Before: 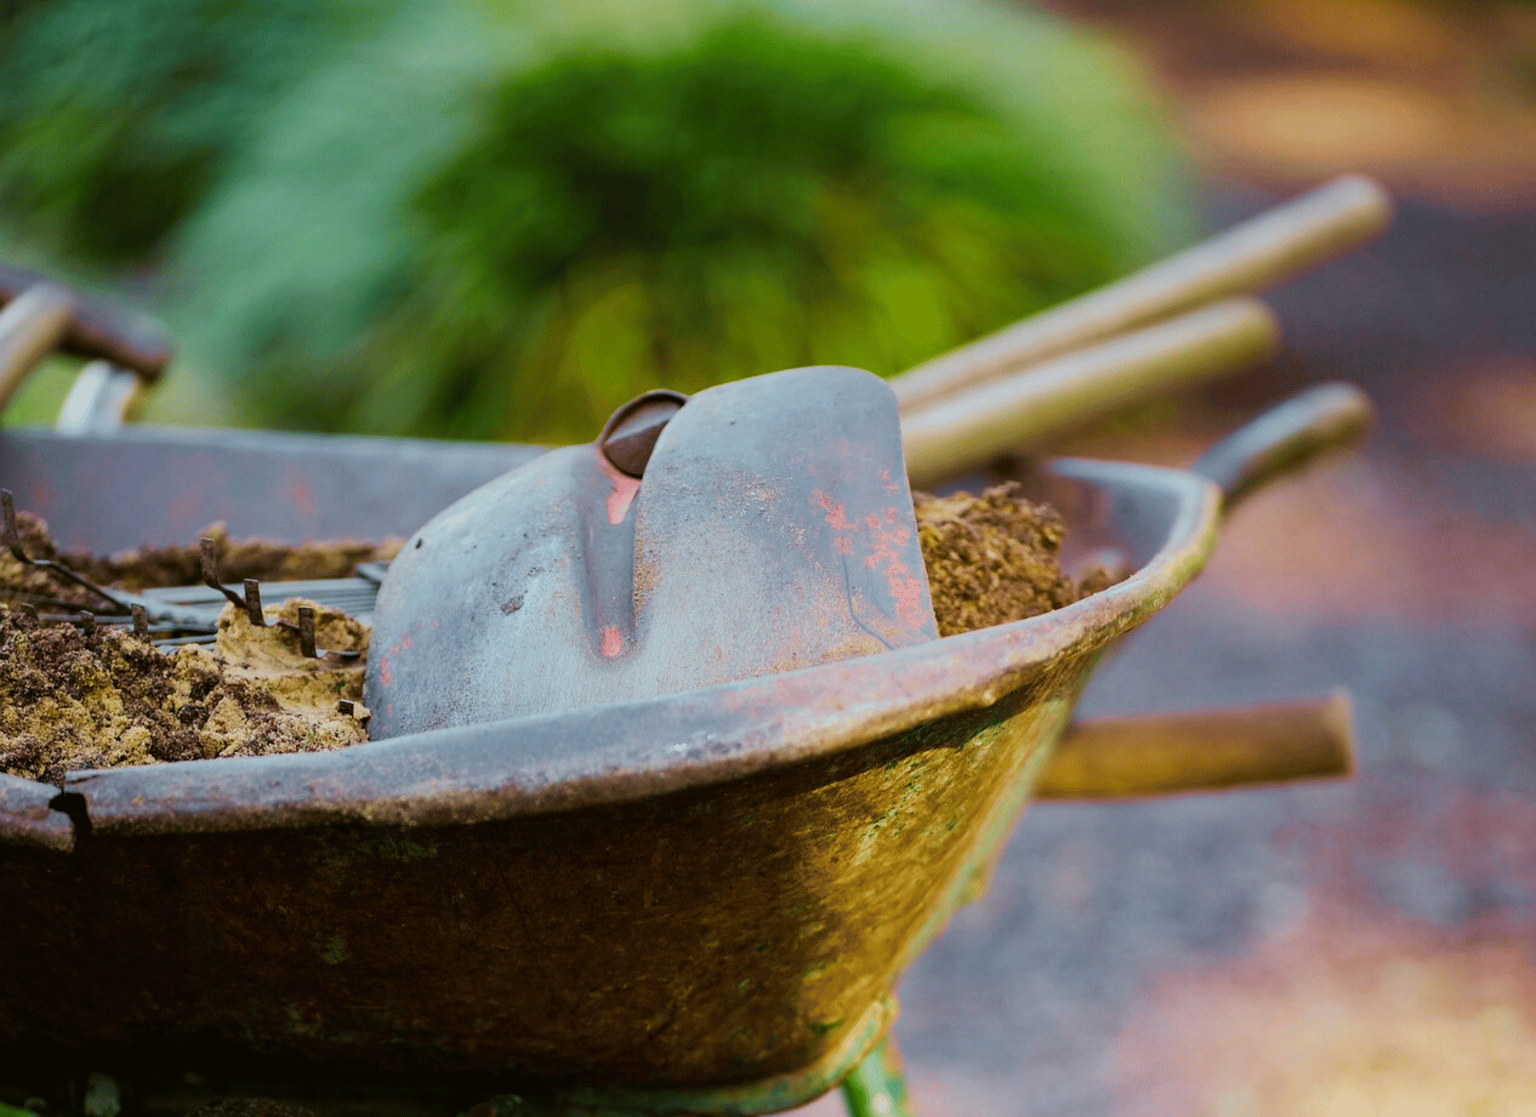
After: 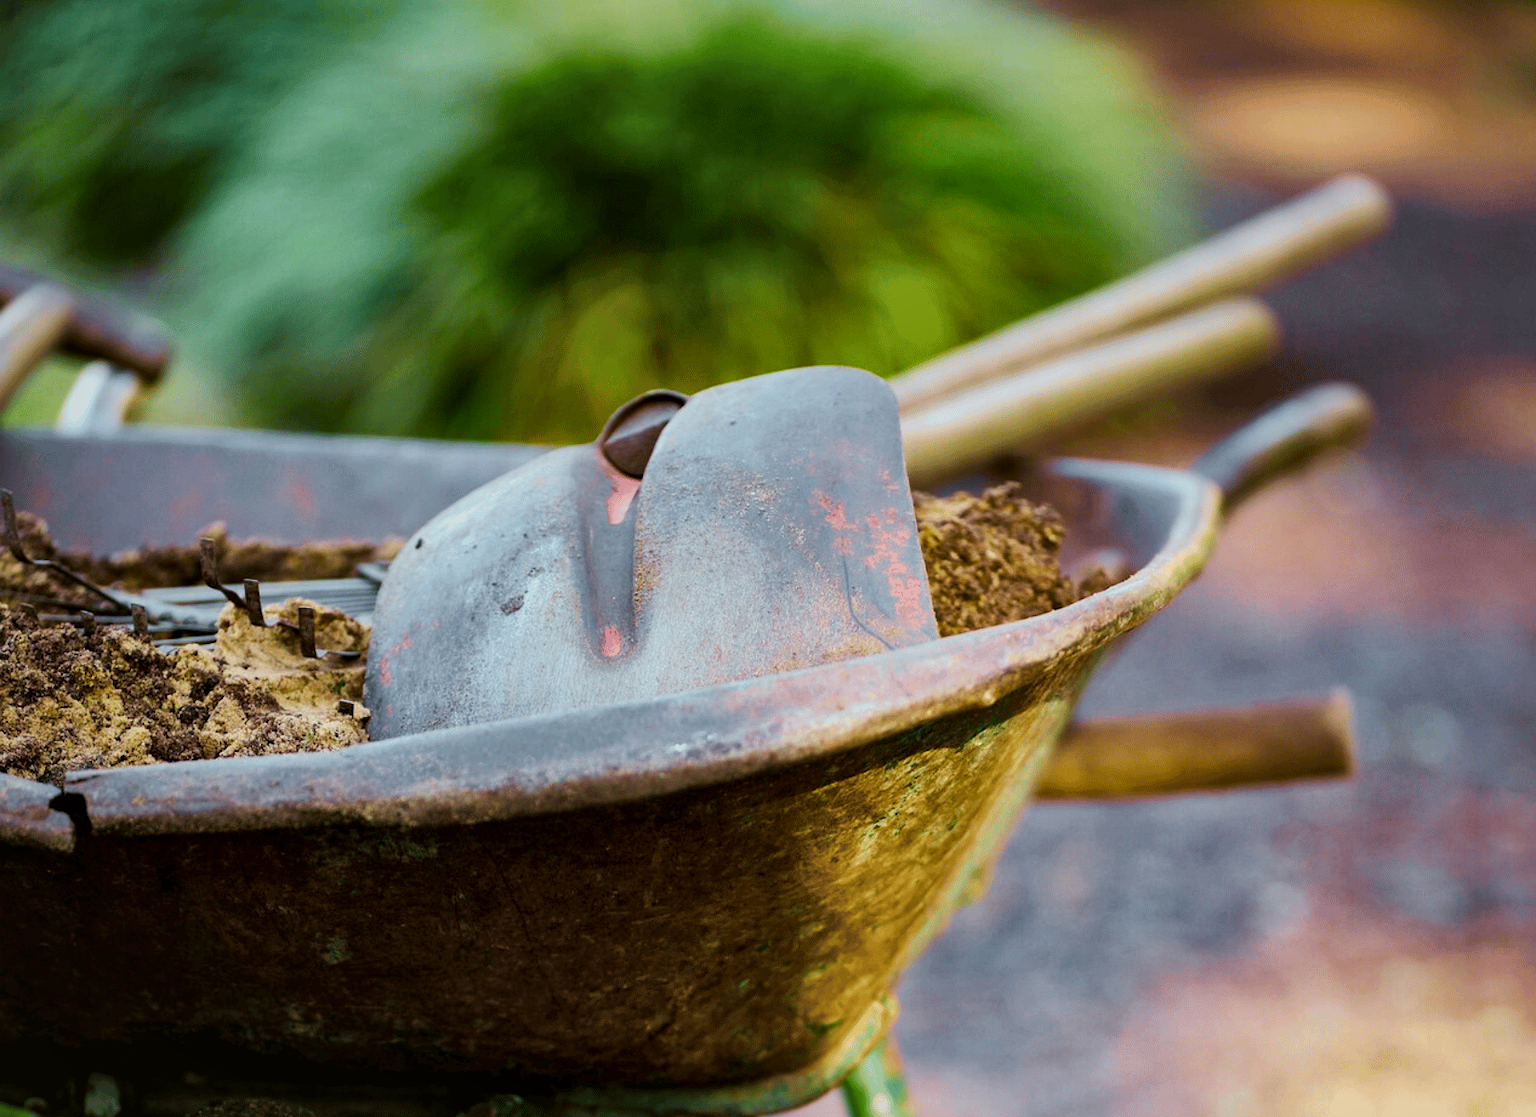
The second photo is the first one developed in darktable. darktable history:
local contrast: mode bilateral grid, contrast 19, coarseness 100, detail 150%, midtone range 0.2
